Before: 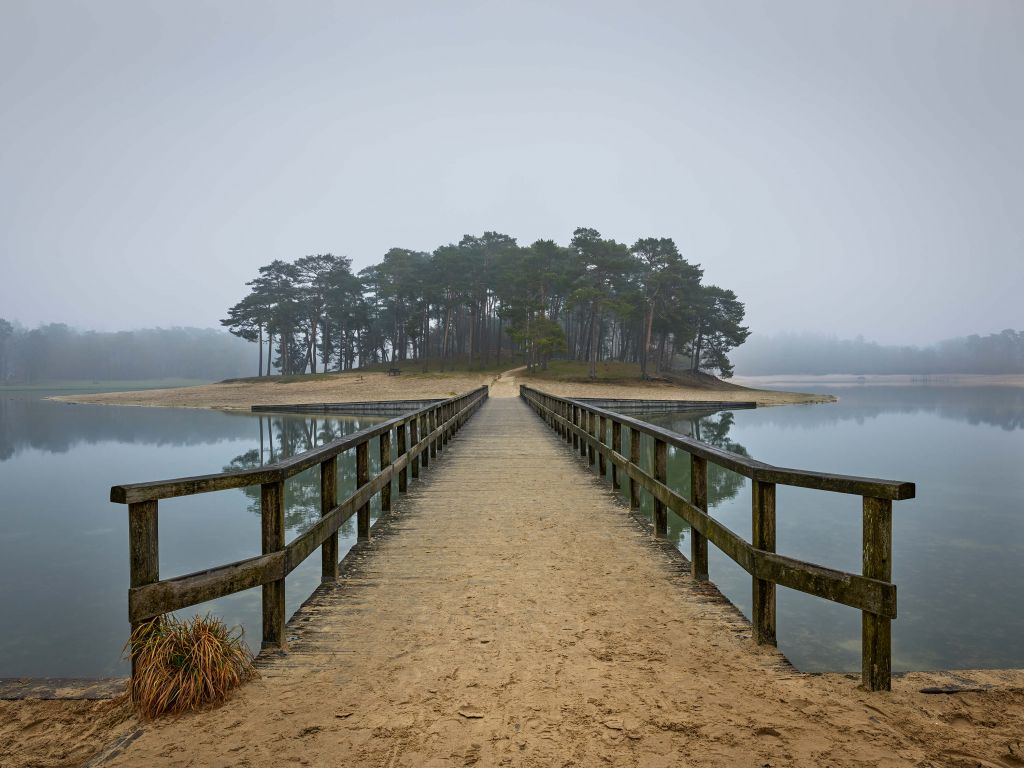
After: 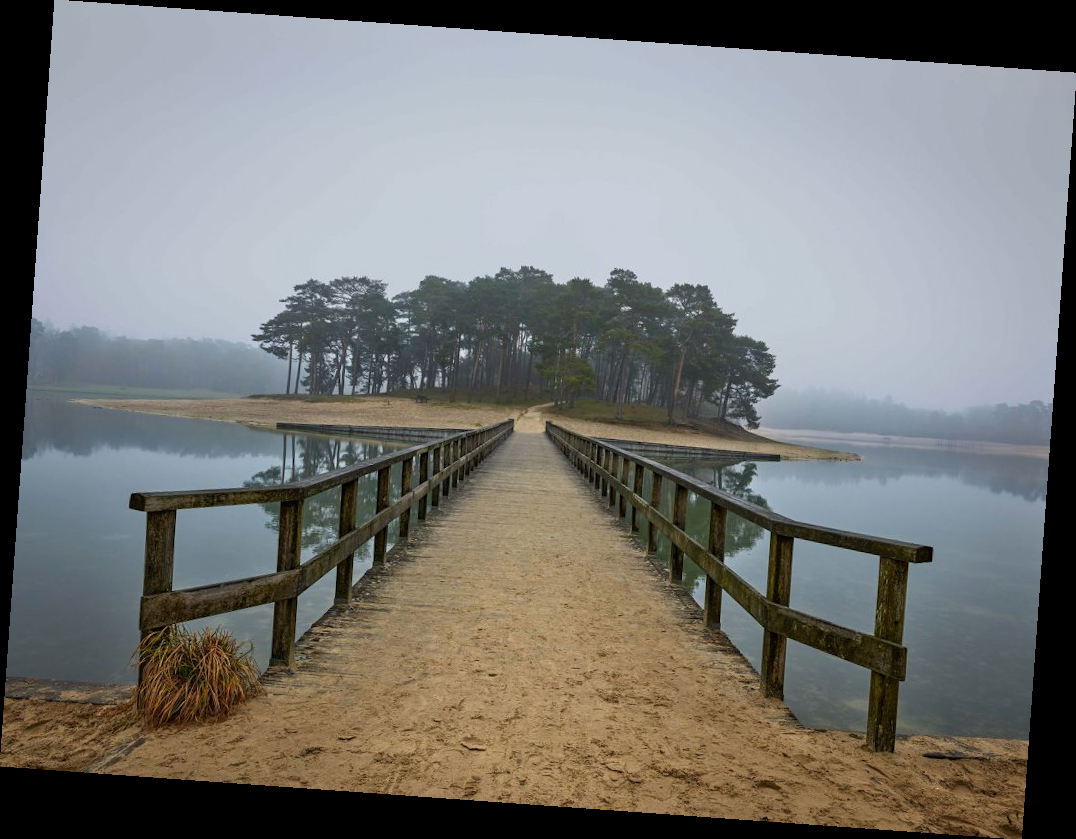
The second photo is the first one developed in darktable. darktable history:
exposure: exposure -0.116 EV, compensate exposure bias true, compensate highlight preservation false
rotate and perspective: rotation 4.1°, automatic cropping off
